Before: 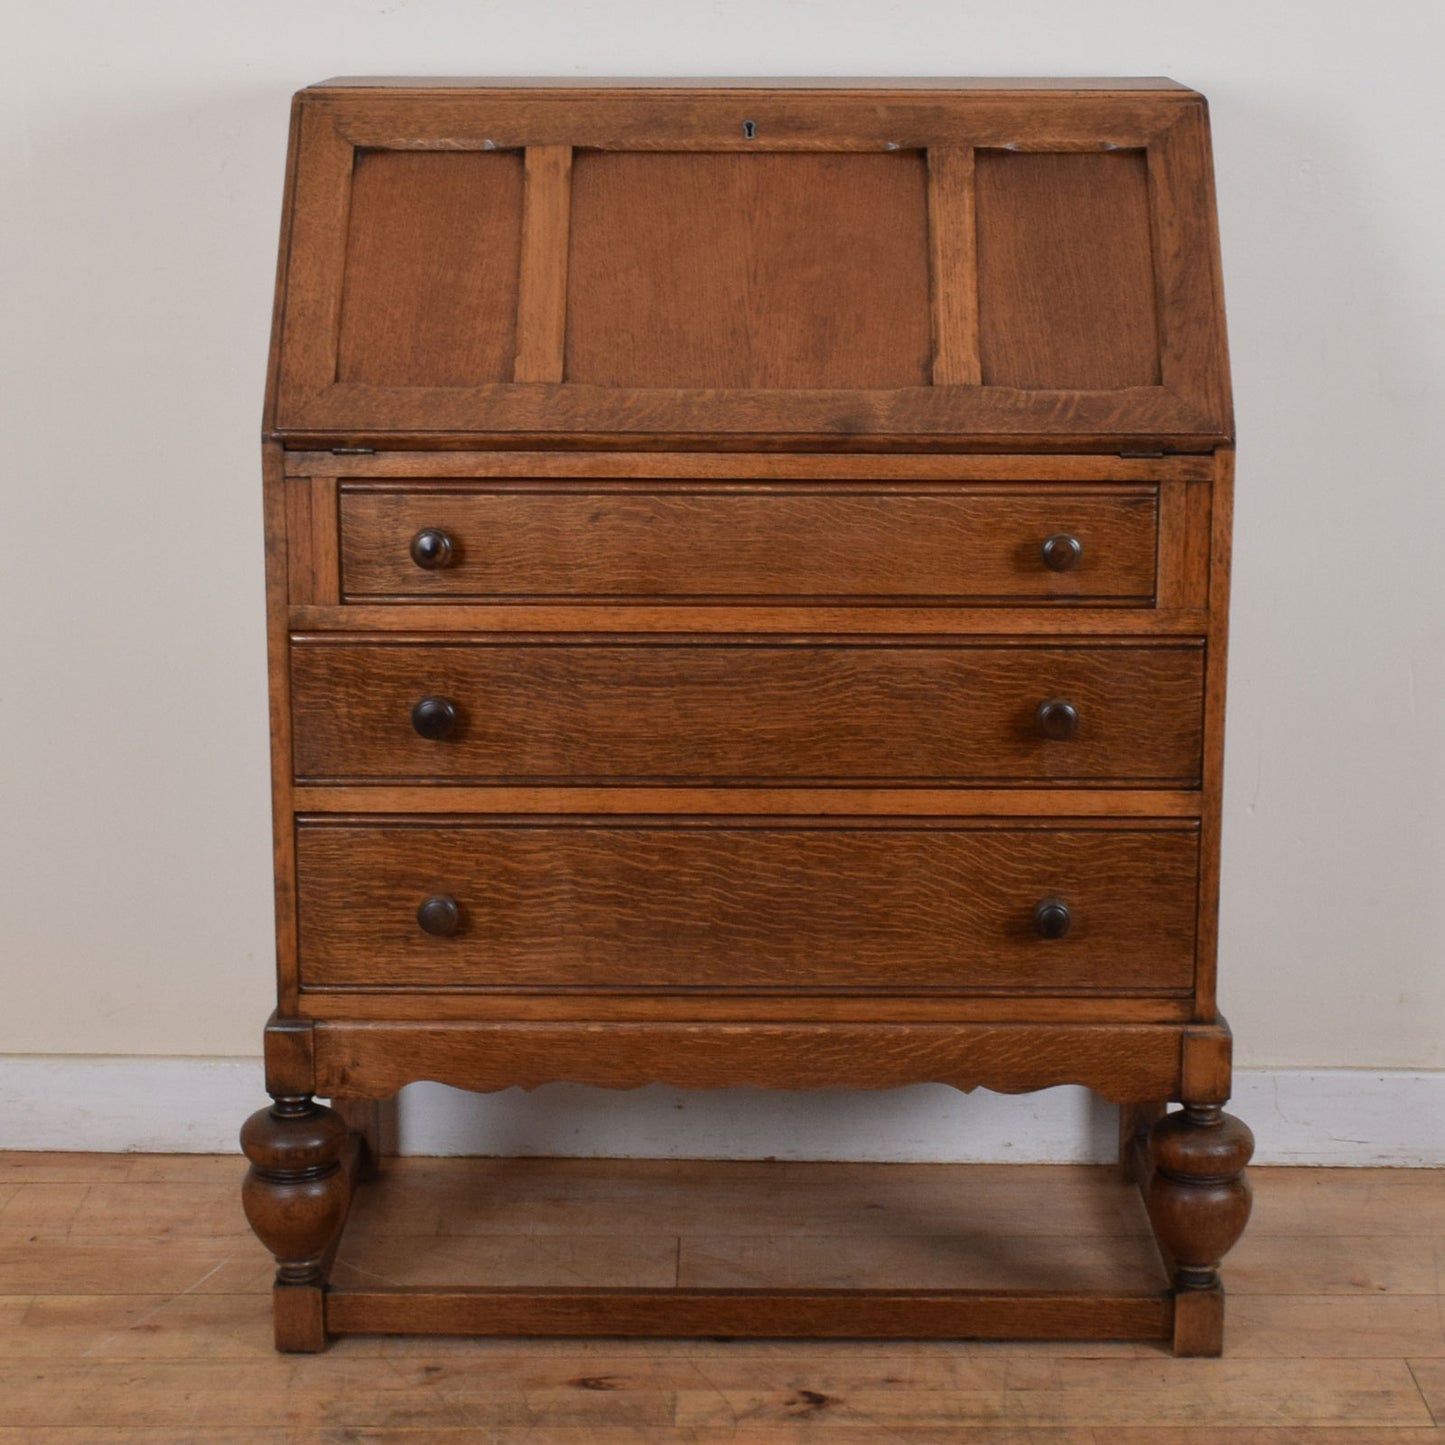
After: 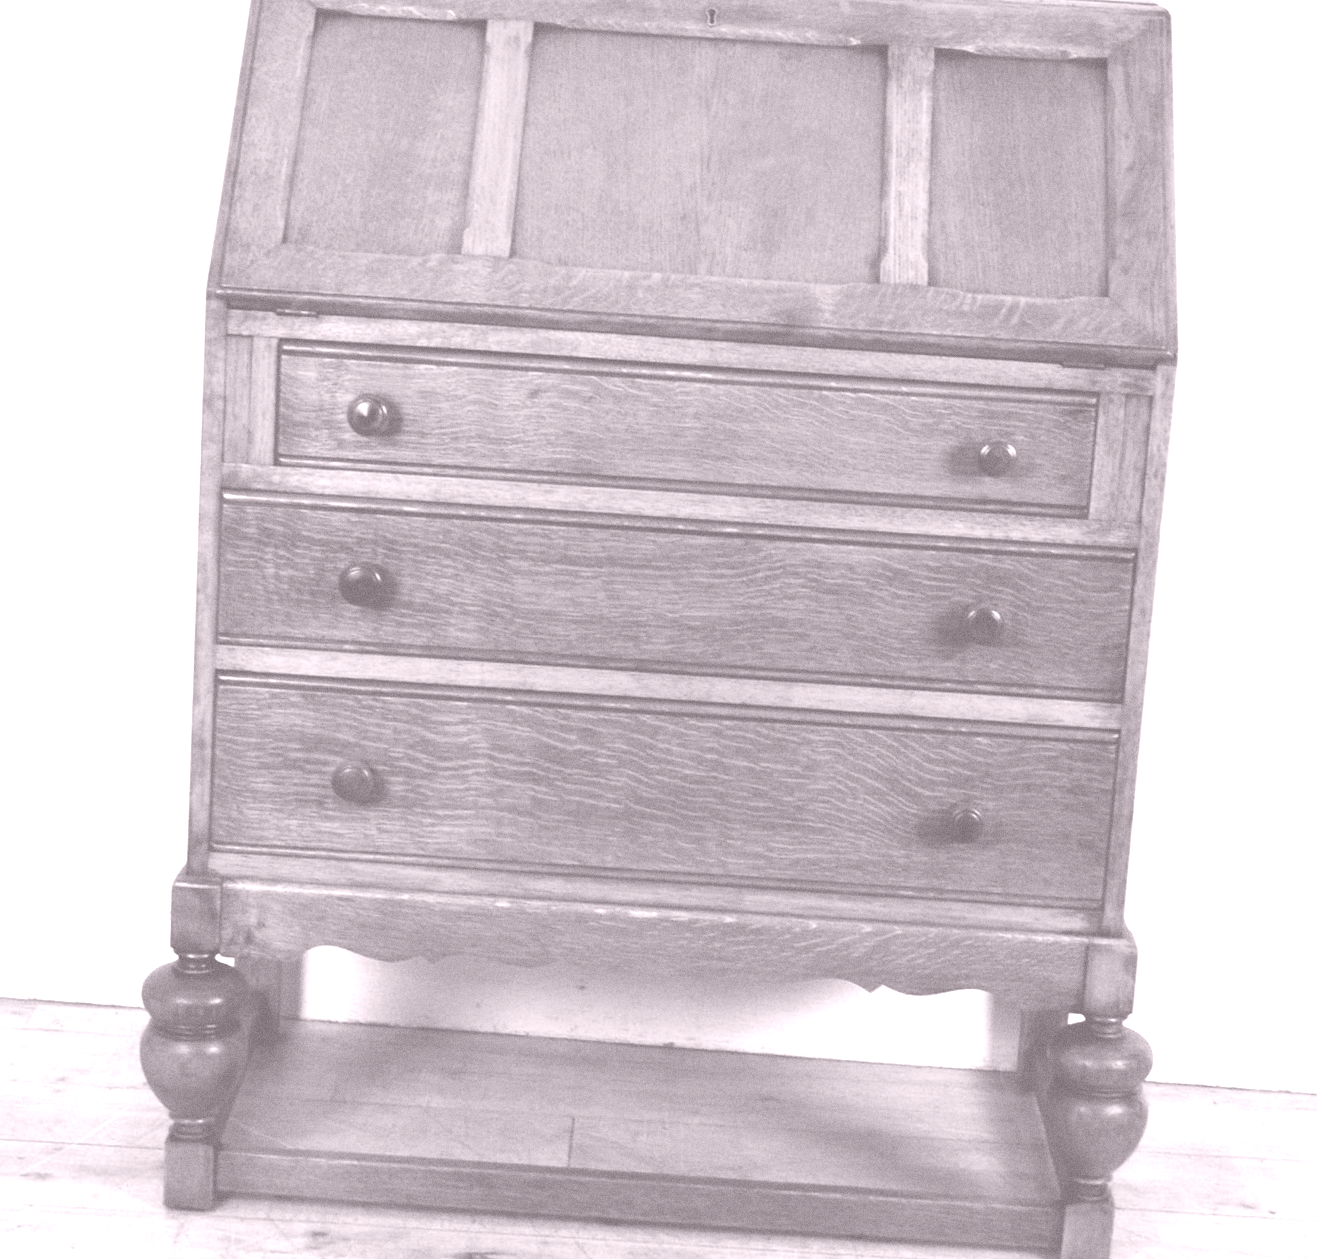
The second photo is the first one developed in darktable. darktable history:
graduated density: on, module defaults
colorize: hue 25.2°, saturation 83%, source mix 82%, lightness 79%, version 1
white balance: red 1.123, blue 0.83
grain: on, module defaults
color balance: lift [0.998, 0.998, 1.001, 1.002], gamma [0.995, 1.025, 0.992, 0.975], gain [0.995, 1.02, 0.997, 0.98]
crop and rotate: angle -1.96°, left 3.097%, top 4.154%, right 1.586%, bottom 0.529%
rotate and perspective: rotation 1.57°, crop left 0.018, crop right 0.982, crop top 0.039, crop bottom 0.961
tone equalizer: -8 EV -0.75 EV, -7 EV -0.7 EV, -6 EV -0.6 EV, -5 EV -0.4 EV, -3 EV 0.4 EV, -2 EV 0.6 EV, -1 EV 0.7 EV, +0 EV 0.75 EV, edges refinement/feathering 500, mask exposure compensation -1.57 EV, preserve details no
